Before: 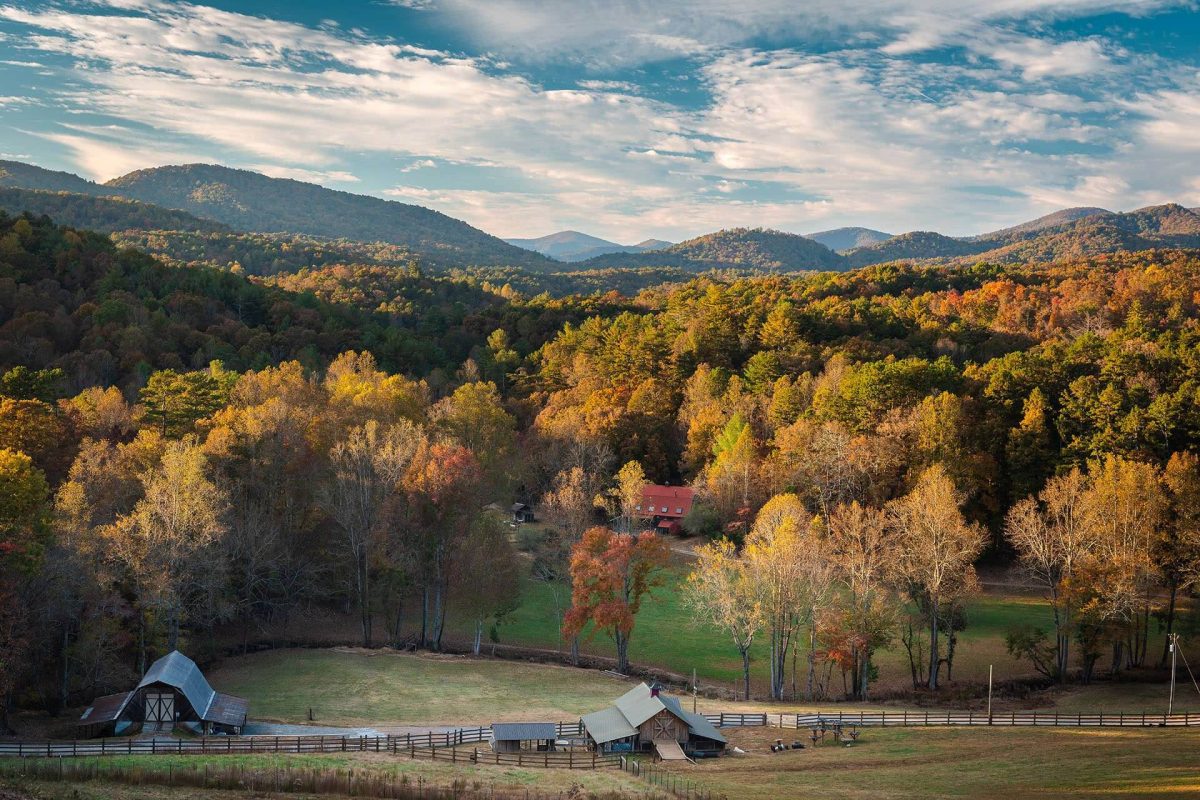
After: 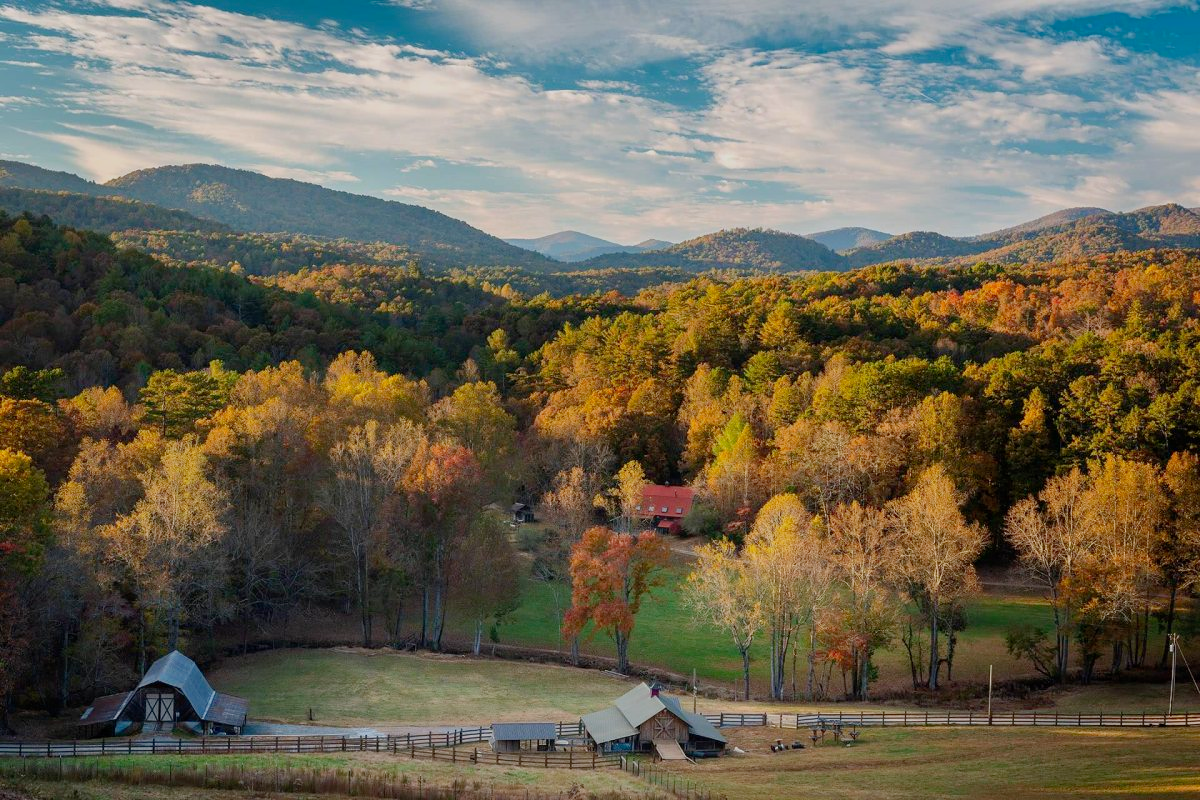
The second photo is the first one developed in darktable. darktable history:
filmic rgb: black relative exposure -16 EV, threshold -0.33 EV, transition 3.19 EV, structure ↔ texture 100%, target black luminance 0%, hardness 7.57, latitude 72.96%, contrast 0.908, highlights saturation mix 10%, shadows ↔ highlights balance -0.38%, add noise in highlights 0, preserve chrominance no, color science v4 (2020), iterations of high-quality reconstruction 10, enable highlight reconstruction true
